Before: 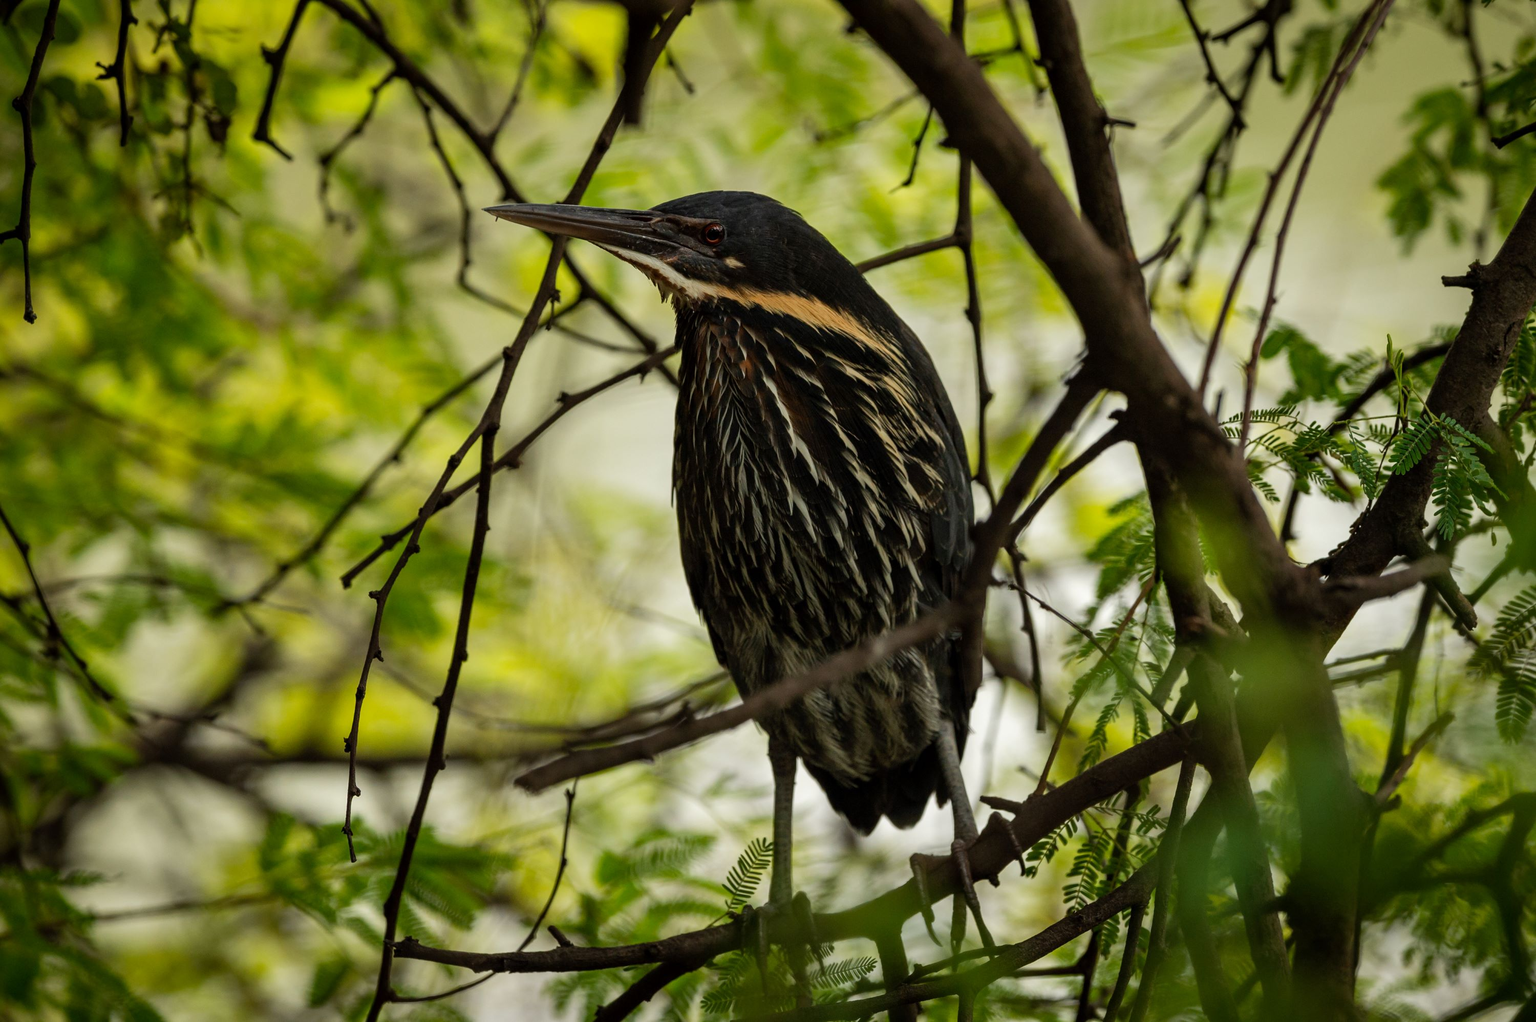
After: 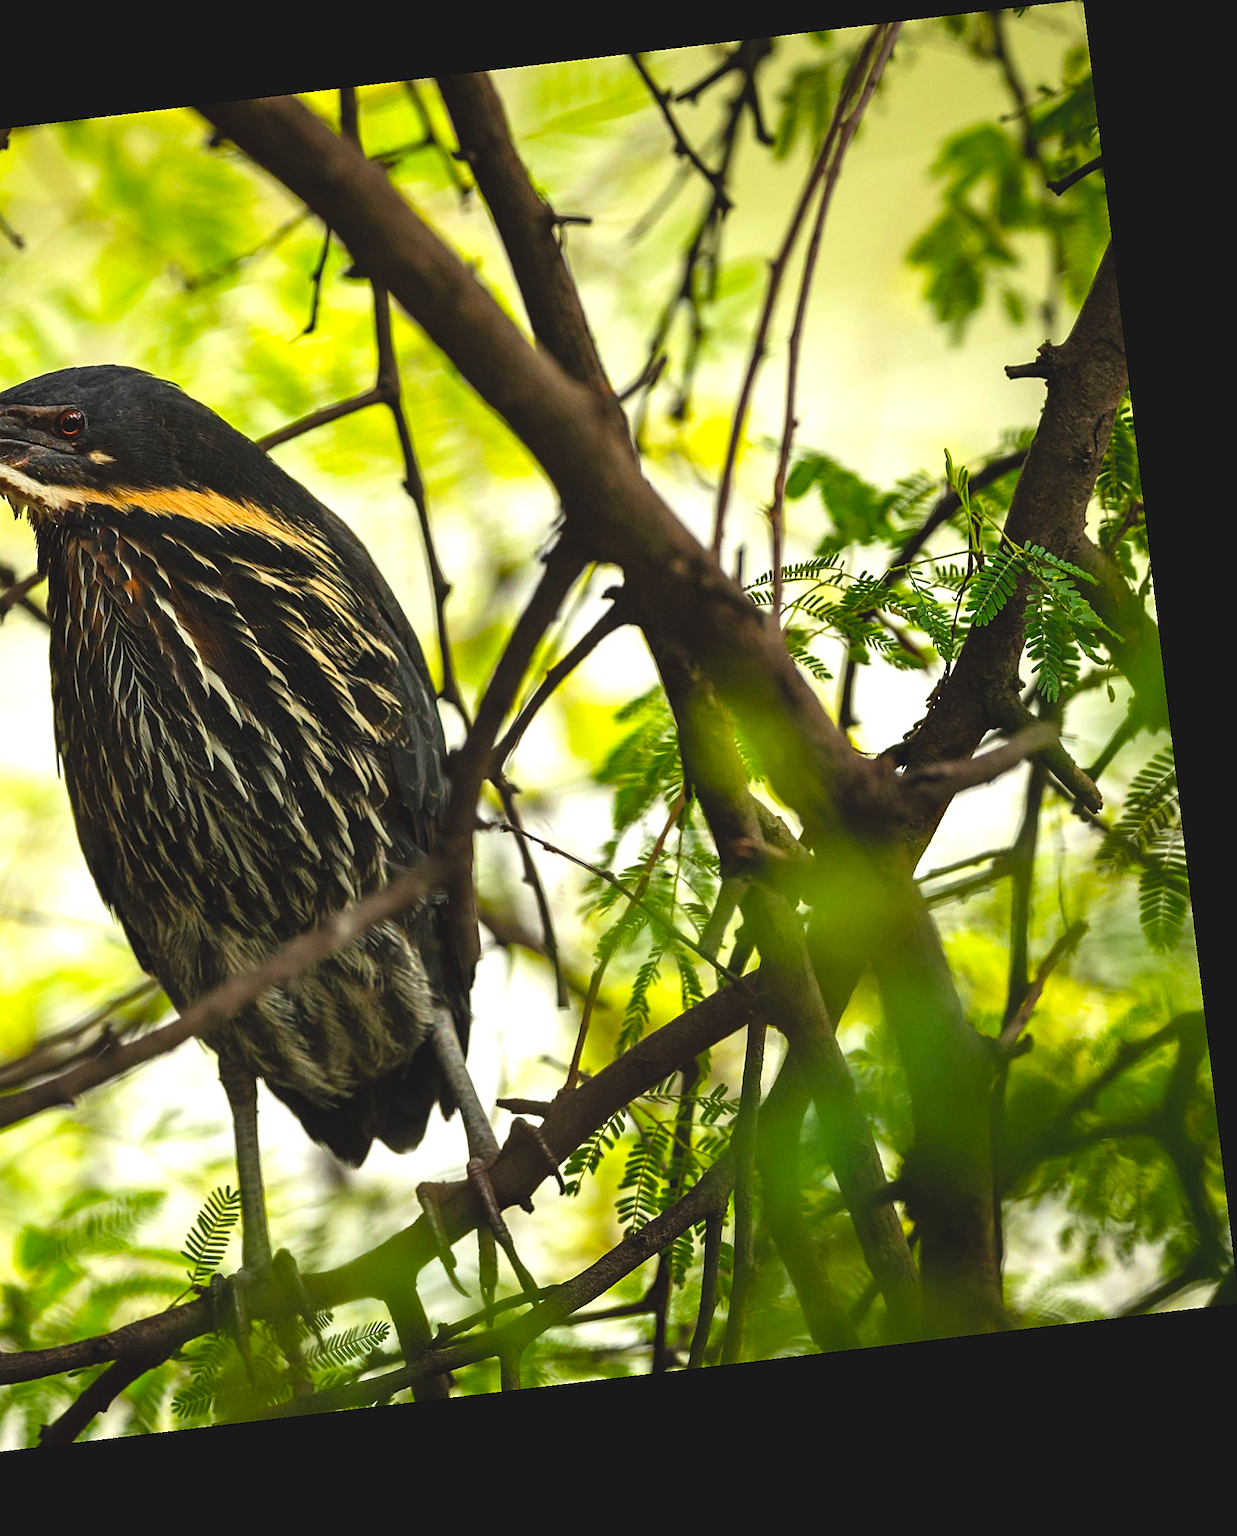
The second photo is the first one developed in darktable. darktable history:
crop: left 41.402%
sharpen: on, module defaults
color balance: output saturation 120%
exposure: black level correction -0.005, exposure 1 EV, compensate highlight preservation false
rotate and perspective: rotation -6.83°, automatic cropping off
